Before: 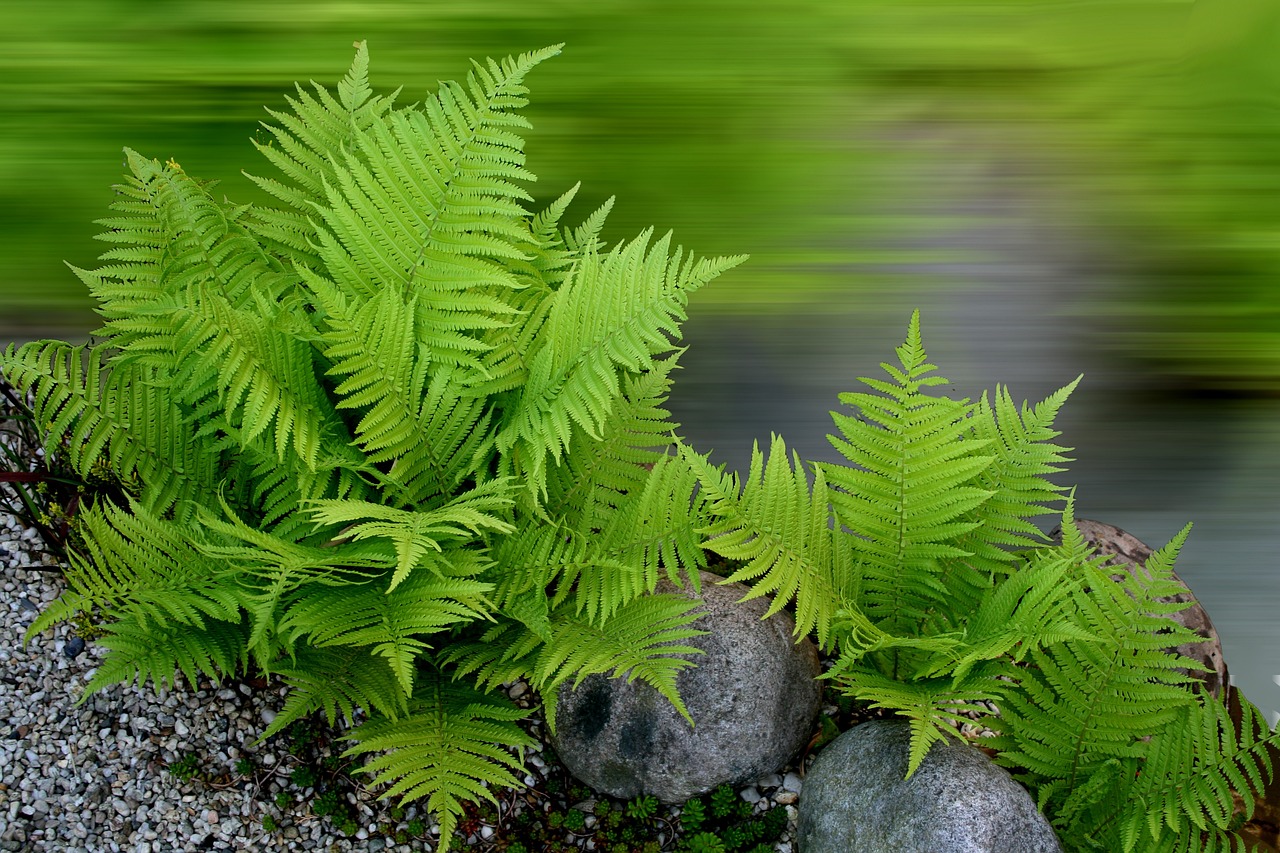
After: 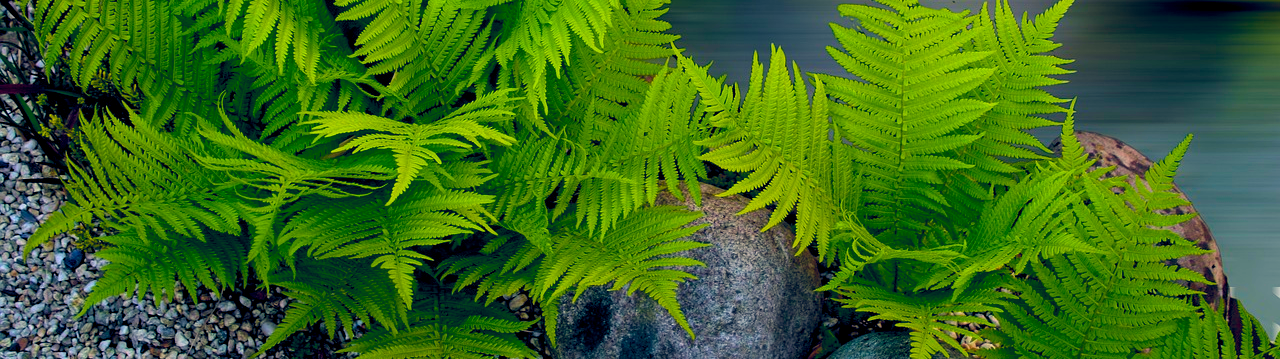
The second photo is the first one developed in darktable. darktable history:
velvia: on, module defaults
local contrast: highlights 101%, shadows 100%, detail 119%, midtone range 0.2
color balance rgb: highlights gain › chroma 3.046%, highlights gain › hue 71.66°, global offset › chroma 0.25%, global offset › hue 257.4°, linear chroma grading › global chroma 33.662%, perceptual saturation grading › global saturation 31.047%, global vibrance 20%
crop: top 45.538%, bottom 12.287%
